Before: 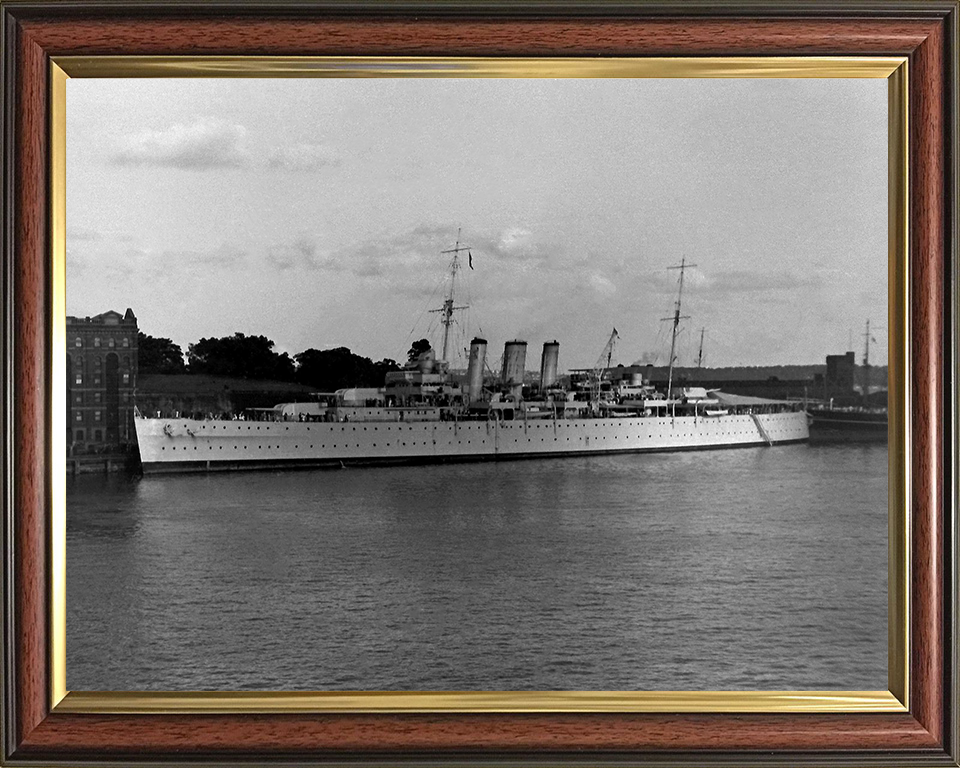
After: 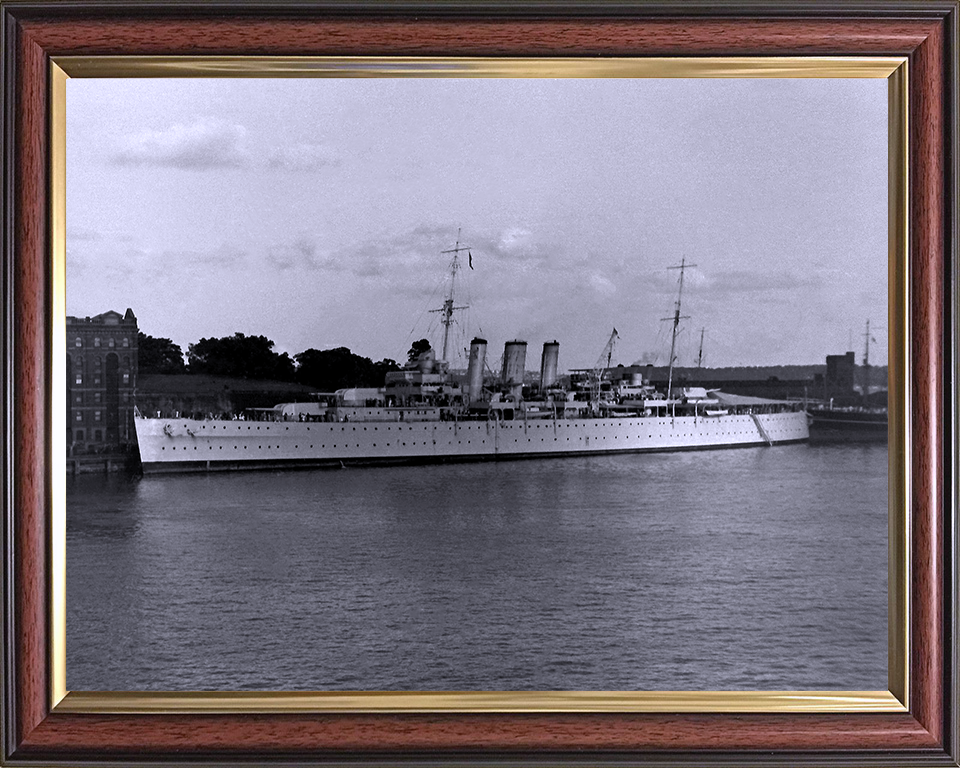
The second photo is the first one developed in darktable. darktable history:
color calibration: illuminant as shot in camera, x 0.363, y 0.385, temperature 4528.04 K
levels: mode automatic, black 0.023%, white 99.97%, levels [0.062, 0.494, 0.925]
